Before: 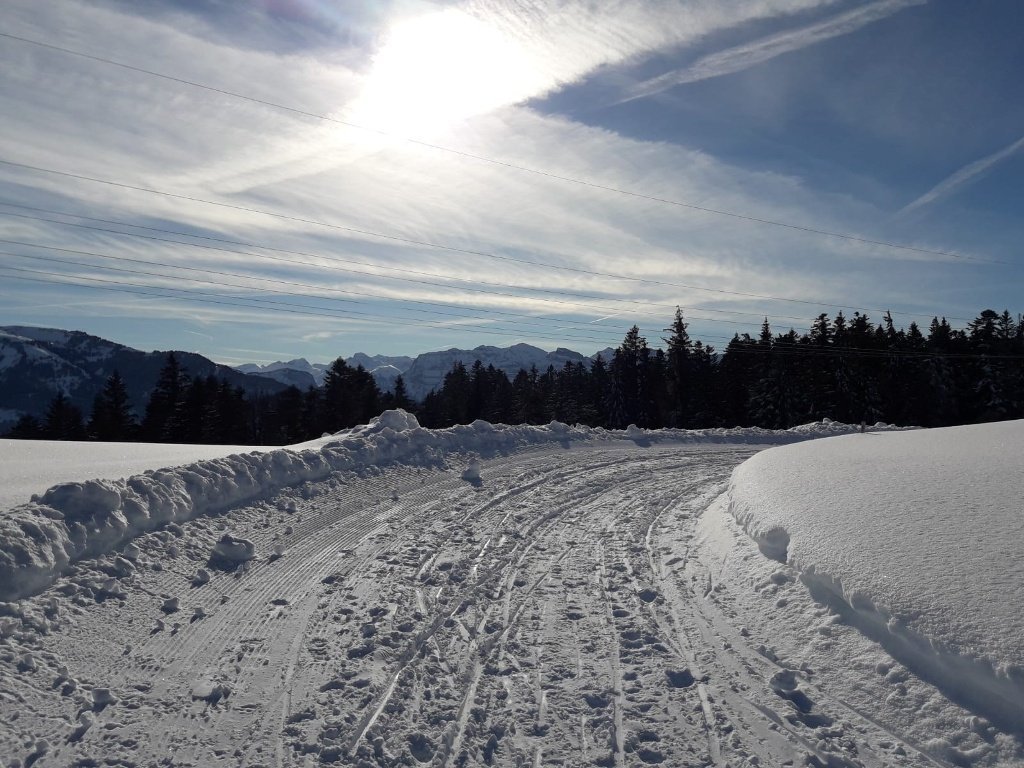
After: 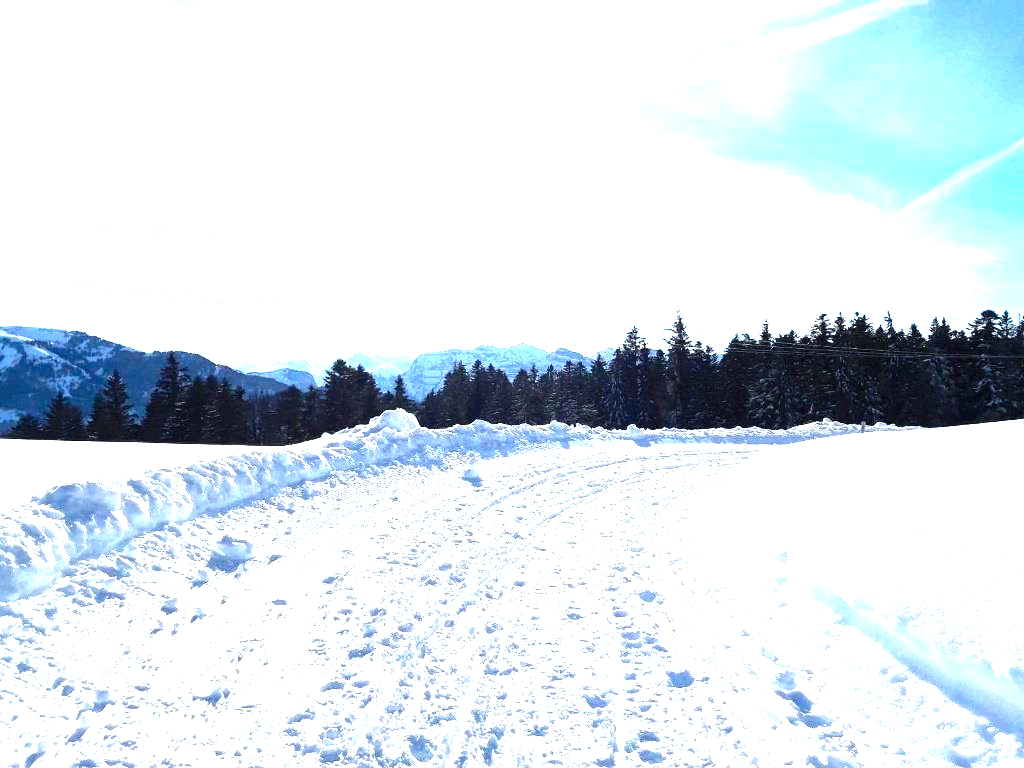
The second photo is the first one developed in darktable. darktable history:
levels: black 8.57%, levels [0, 0.281, 0.562]
color calibration: illuminant Planckian (black body), adaptation linear Bradford (ICC v4), x 0.365, y 0.367, temperature 4408.13 K
exposure: black level correction 0, exposure 1.343 EV, compensate highlight preservation false
